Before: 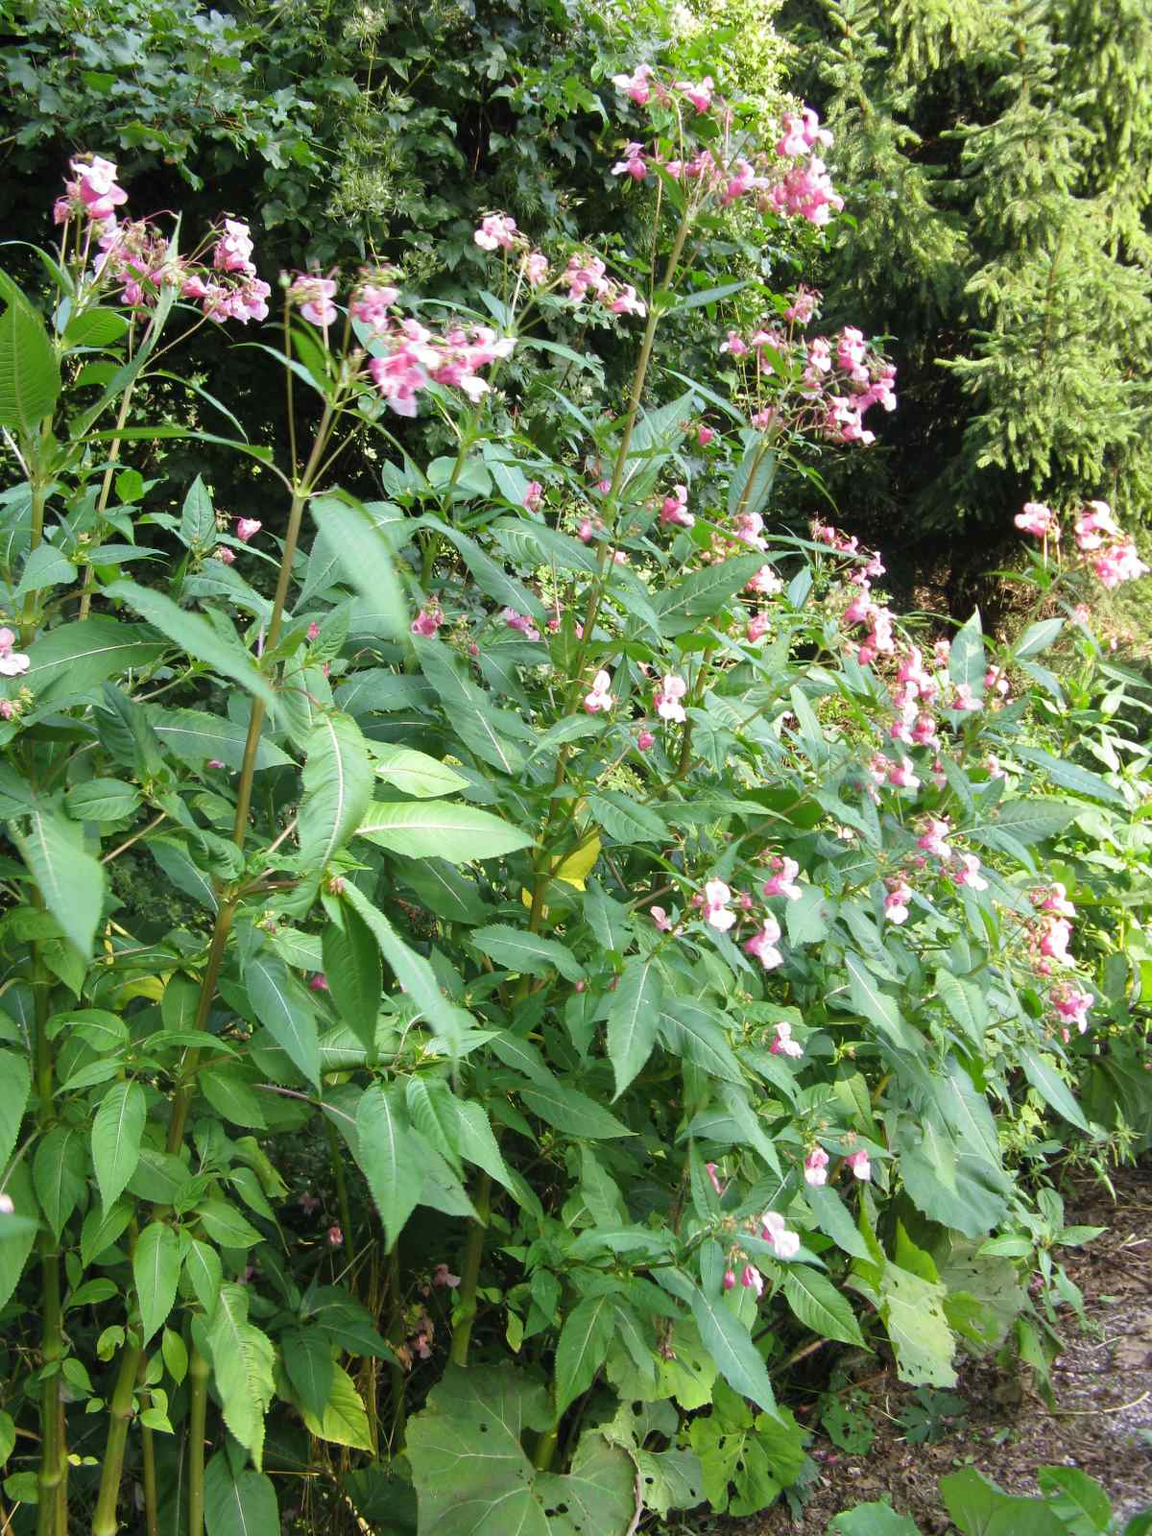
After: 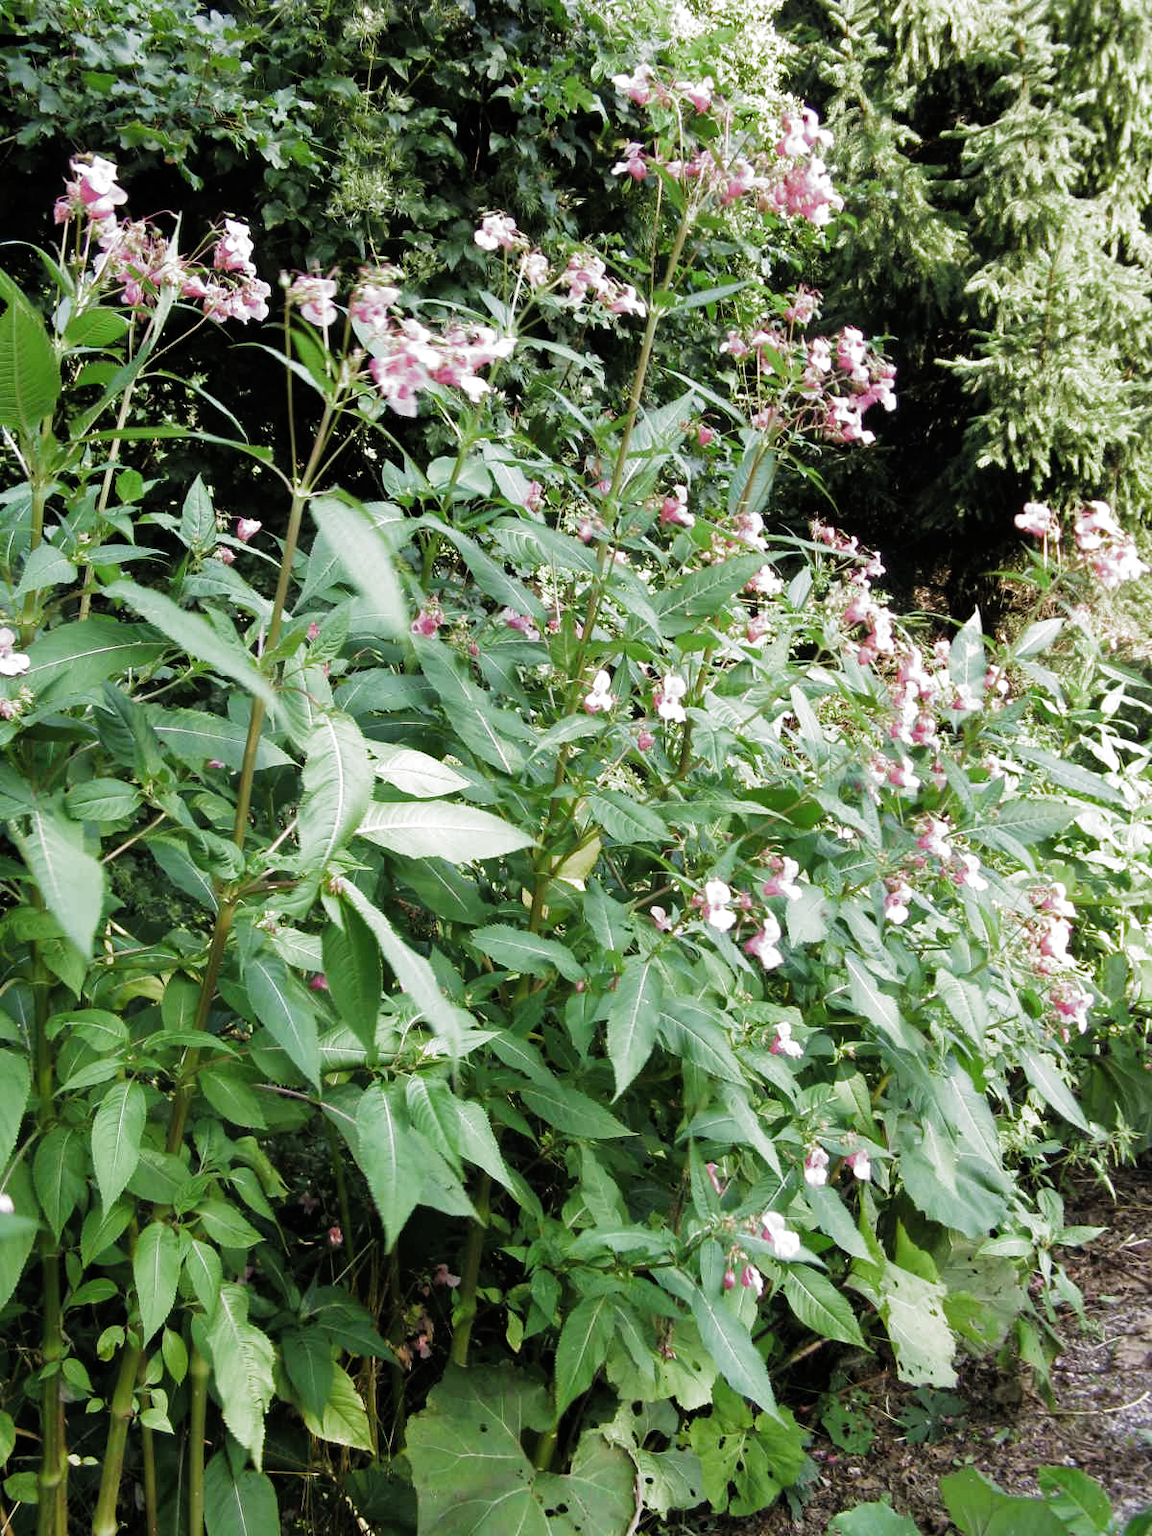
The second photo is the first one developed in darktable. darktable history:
filmic rgb: black relative exposure -7.99 EV, white relative exposure 2.35 EV, hardness 6.57, add noise in highlights 0.001, color science v3 (2019), use custom middle-gray values true, contrast in highlights soft
